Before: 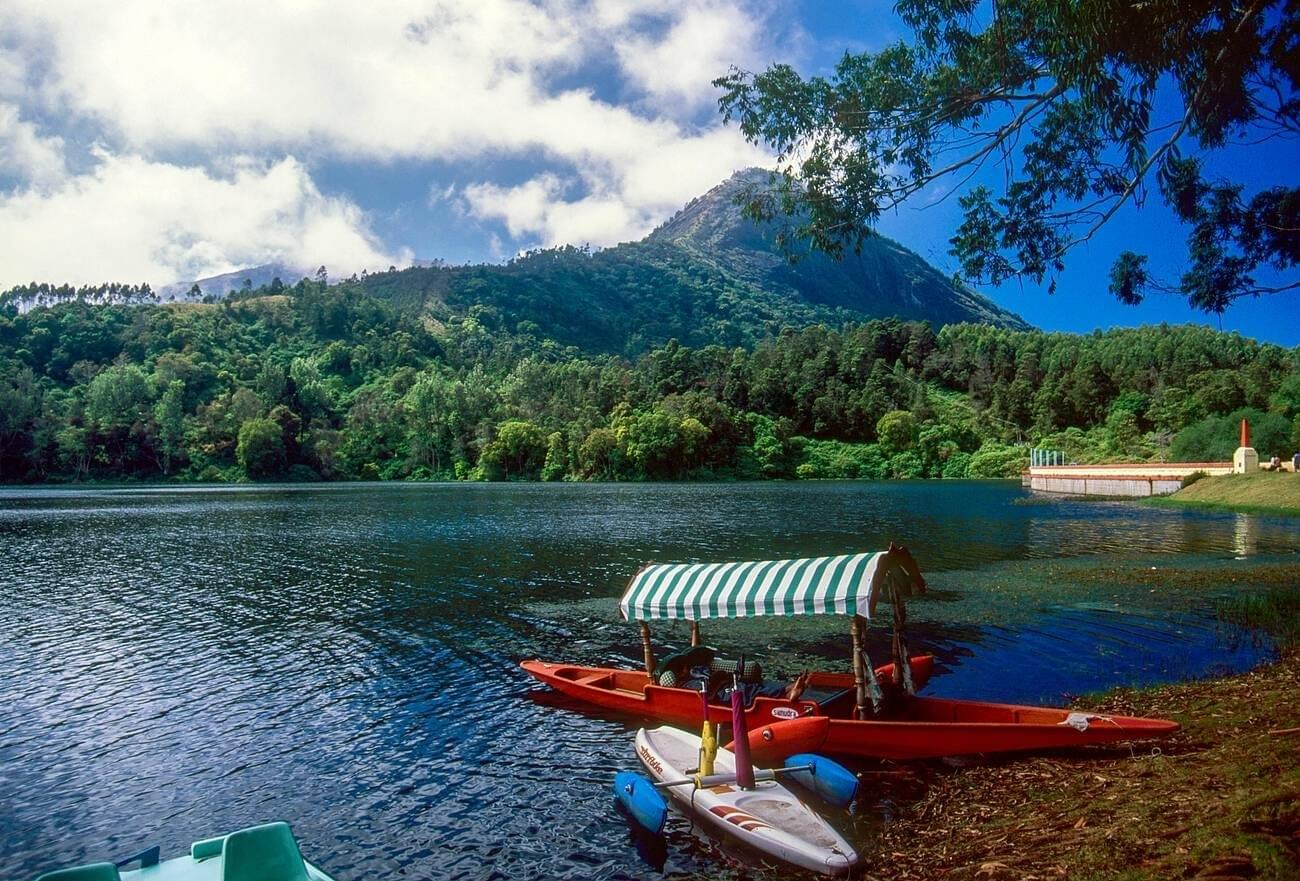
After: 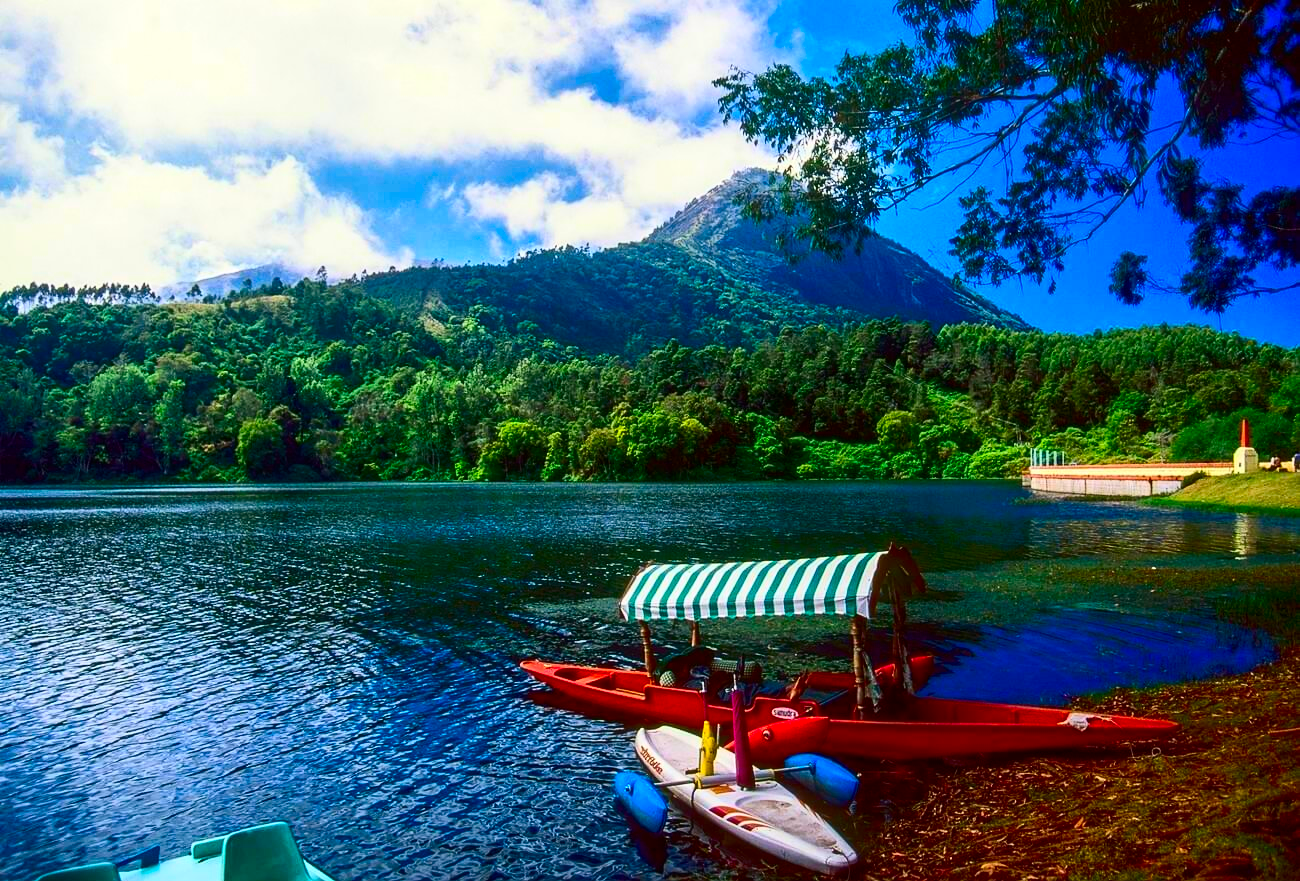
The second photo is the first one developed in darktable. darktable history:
contrast brightness saturation: contrast 0.257, brightness 0.023, saturation 0.873
